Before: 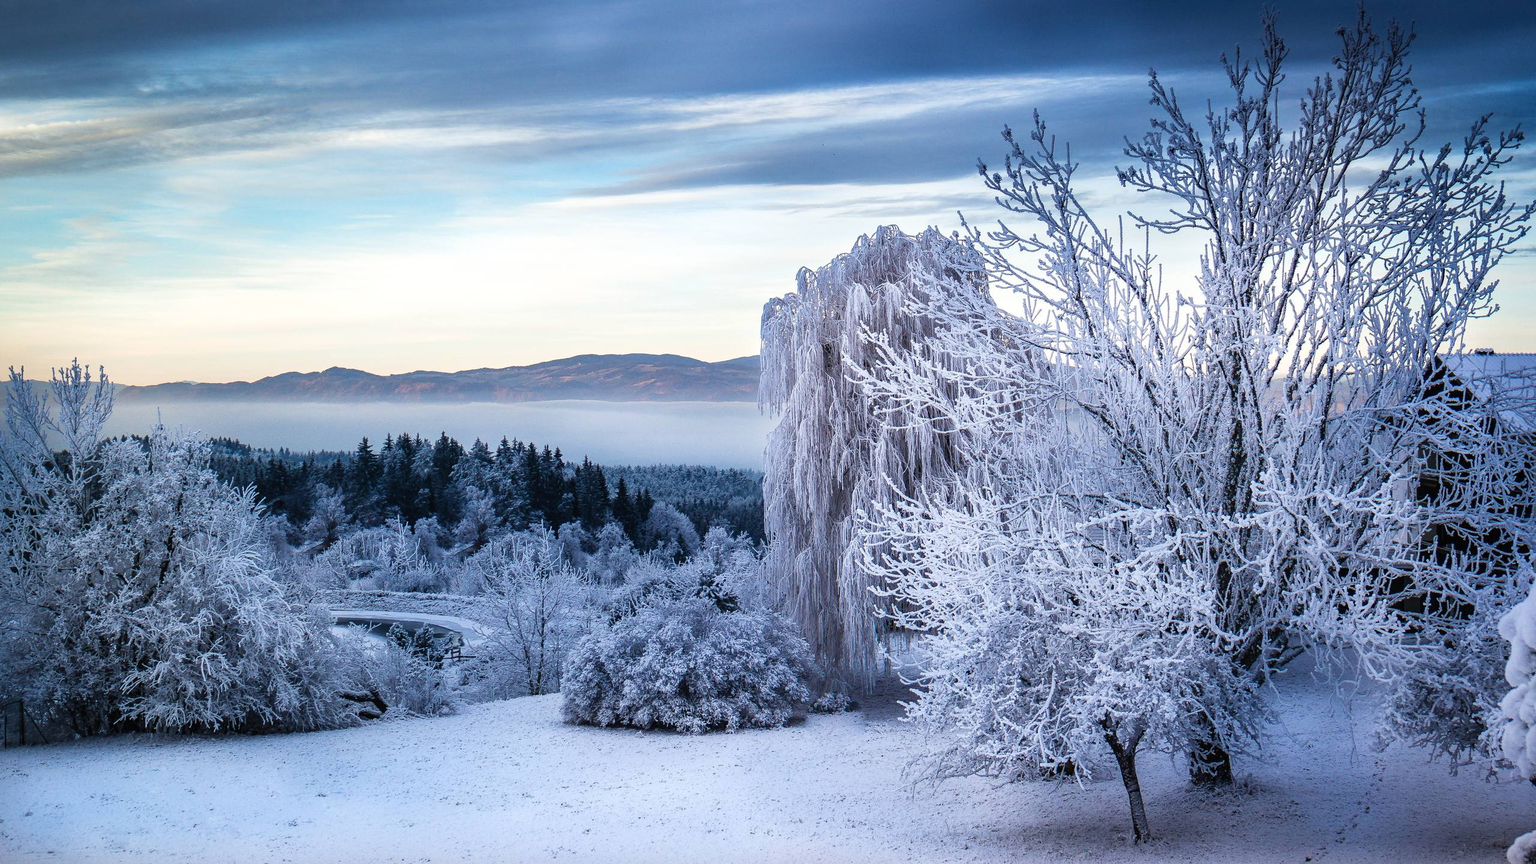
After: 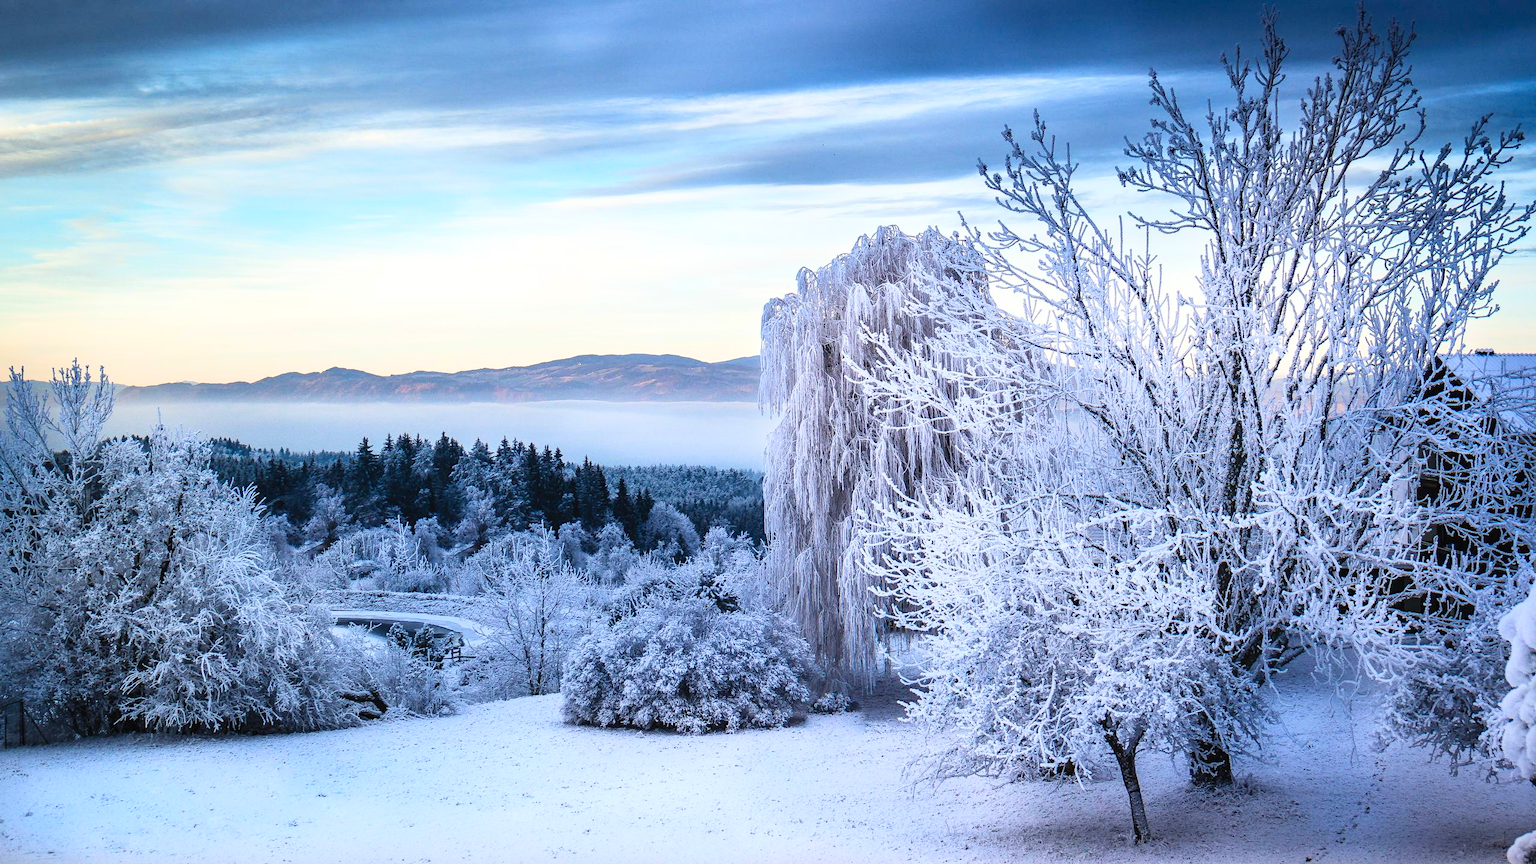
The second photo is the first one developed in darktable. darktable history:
contrast brightness saturation: contrast 0.2, brightness 0.16, saturation 0.22
vibrance: vibrance 0%
